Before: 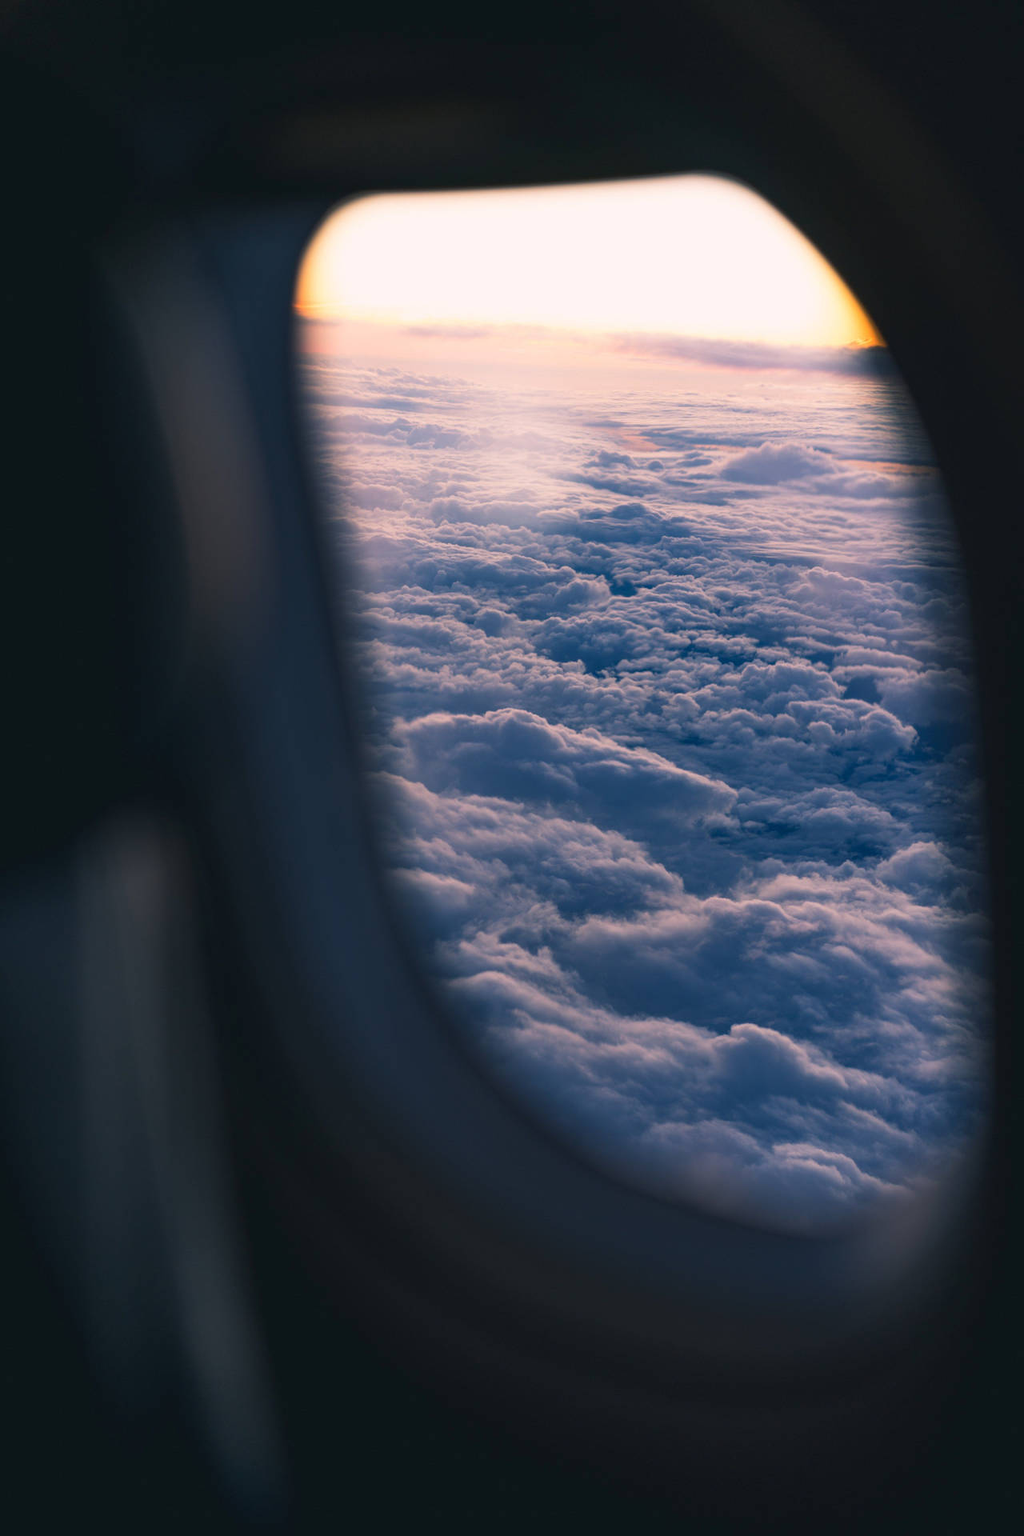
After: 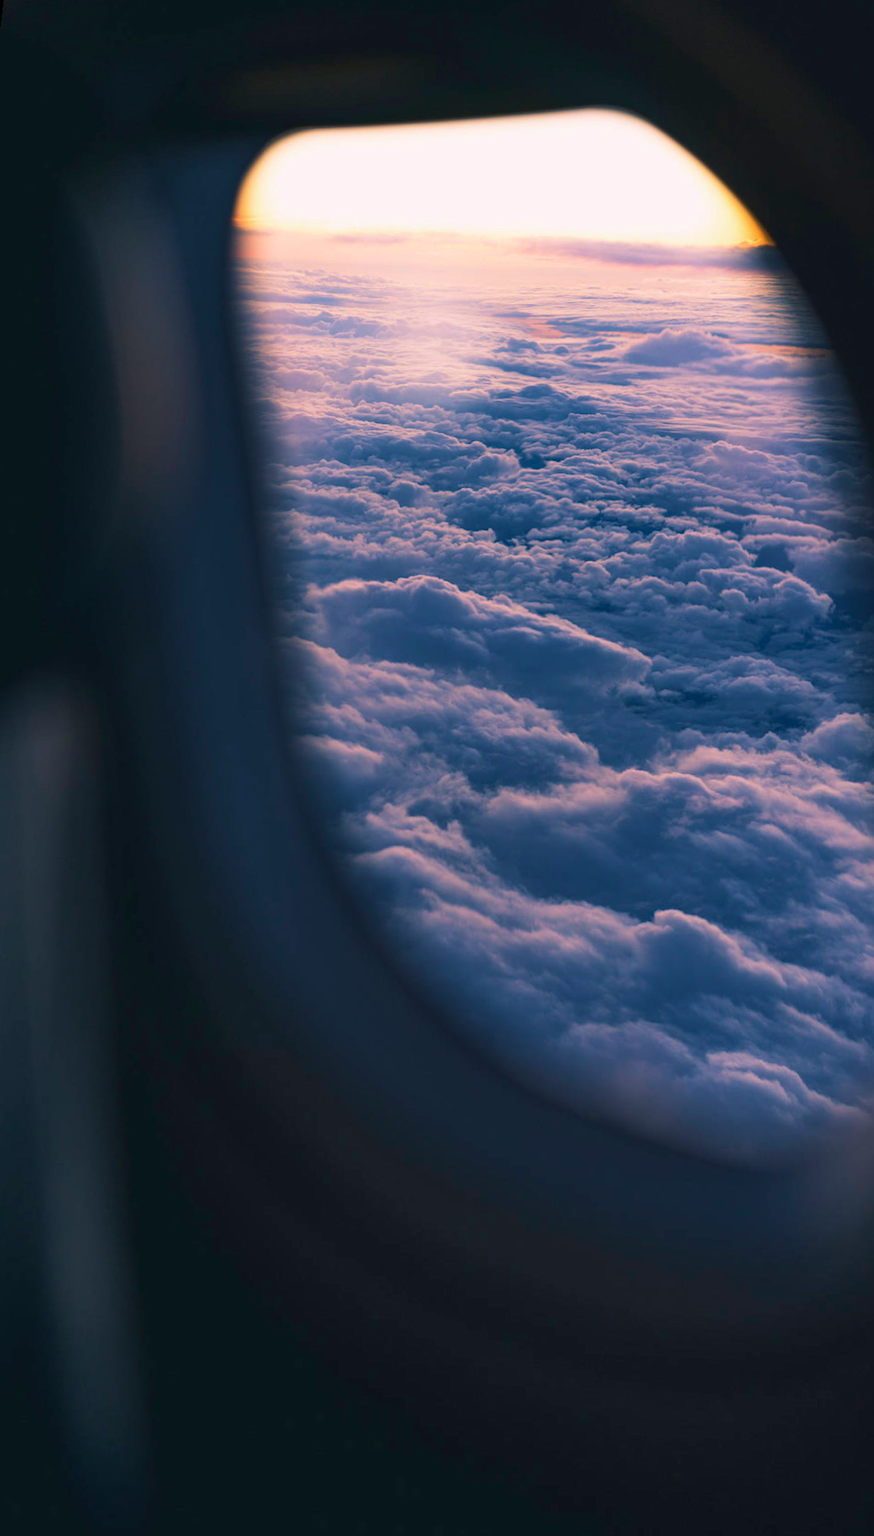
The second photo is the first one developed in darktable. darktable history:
velvia: strength 45%
rotate and perspective: rotation 0.72°, lens shift (vertical) -0.352, lens shift (horizontal) -0.051, crop left 0.152, crop right 0.859, crop top 0.019, crop bottom 0.964
white balance: red 0.986, blue 1.01
